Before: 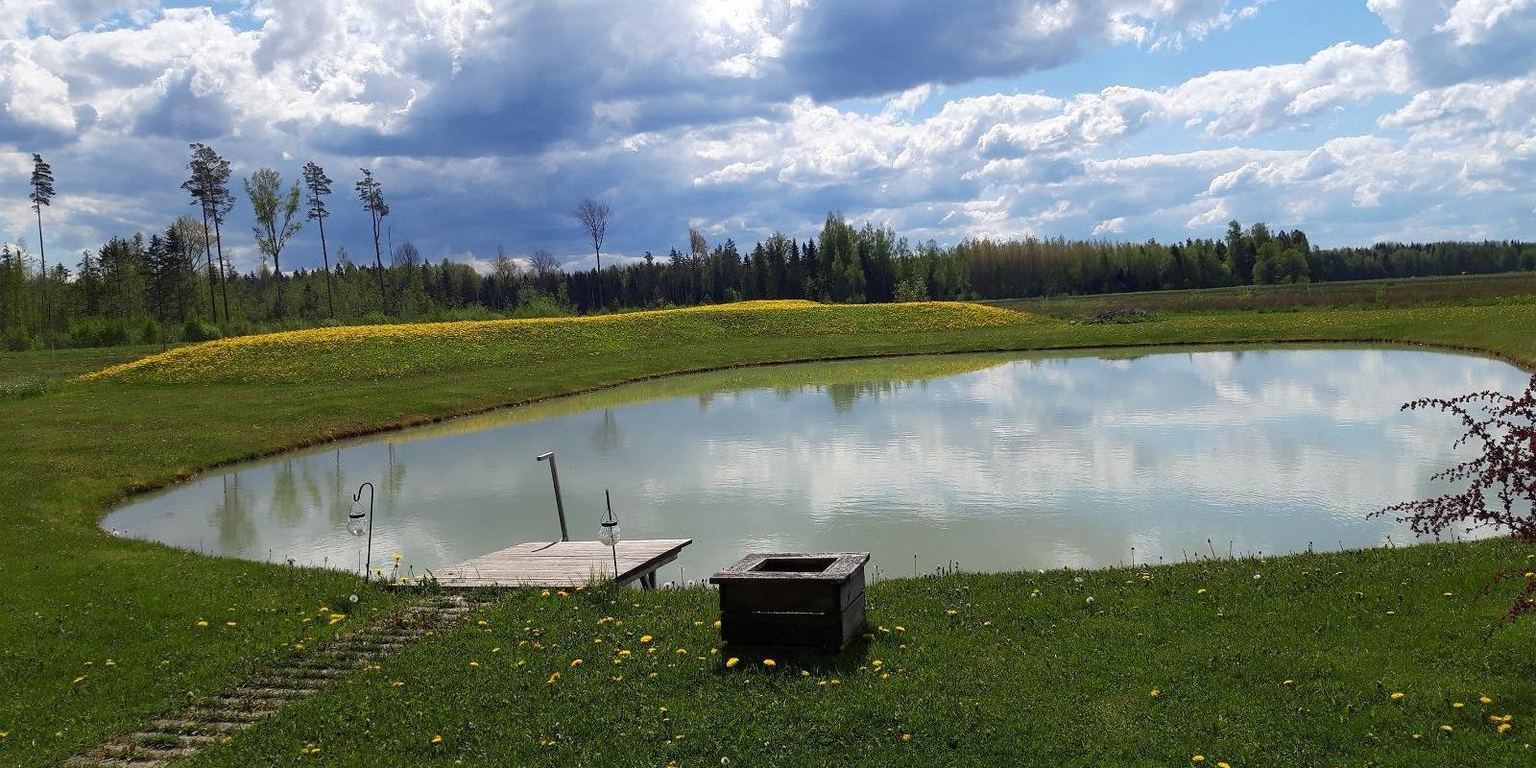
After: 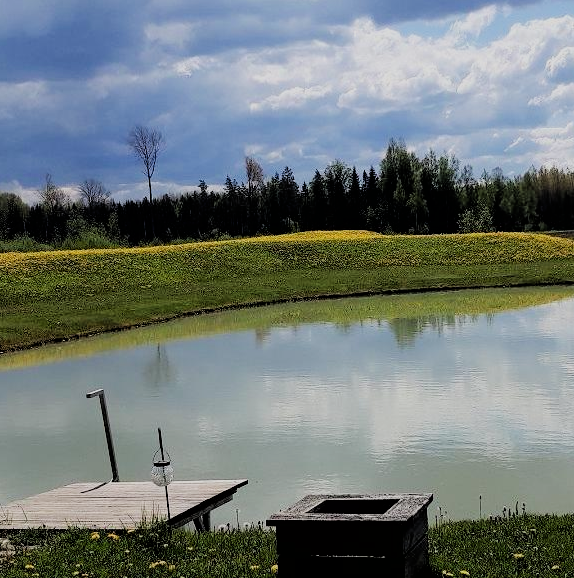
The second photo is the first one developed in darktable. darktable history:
crop and rotate: left 29.637%, top 10.355%, right 34.477%, bottom 17.28%
filmic rgb: black relative exposure -4.41 EV, white relative exposure 5.04 EV, threshold 5.96 EV, hardness 2.18, latitude 40.96%, contrast 1.15, highlights saturation mix 10.59%, shadows ↔ highlights balance 1.14%, enable highlight reconstruction true
